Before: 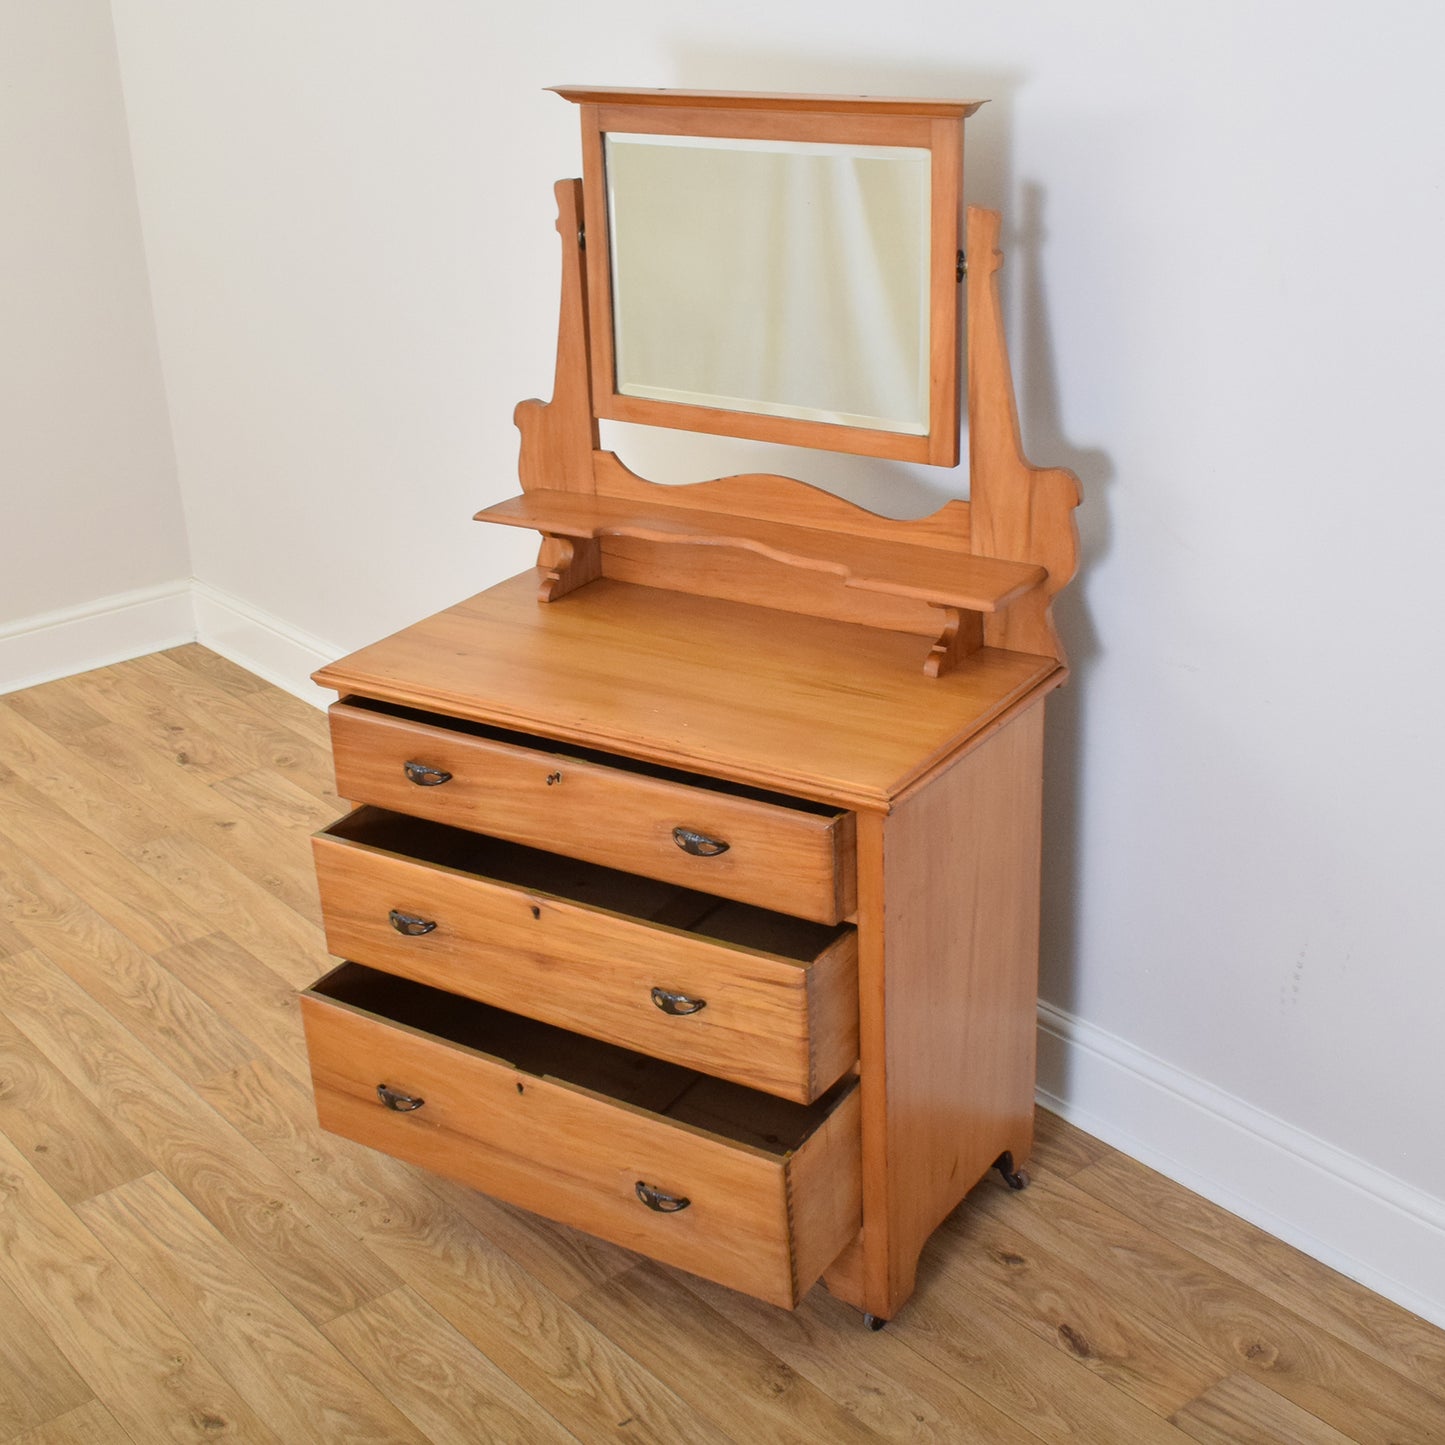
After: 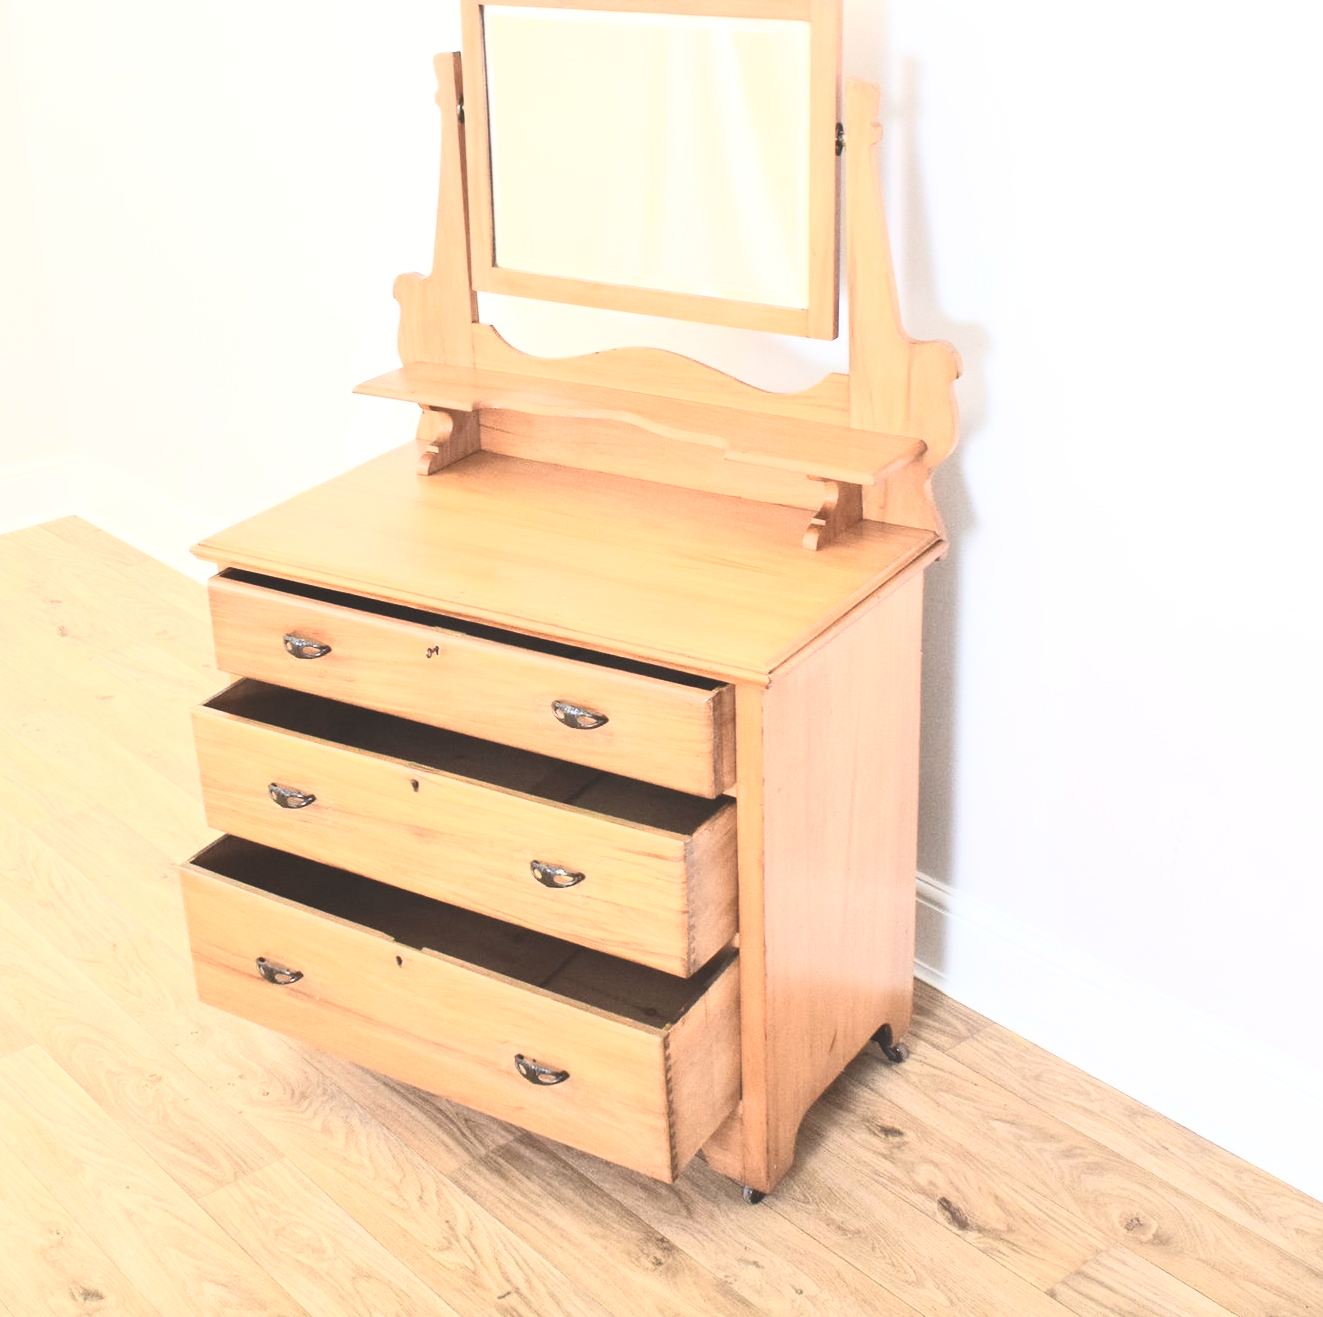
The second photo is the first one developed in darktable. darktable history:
exposure: black level correction -0.005, exposure 0.617 EV, compensate highlight preservation false
crop and rotate: left 8.39%, top 8.796%
contrast brightness saturation: contrast 0.424, brightness 0.563, saturation -0.182
